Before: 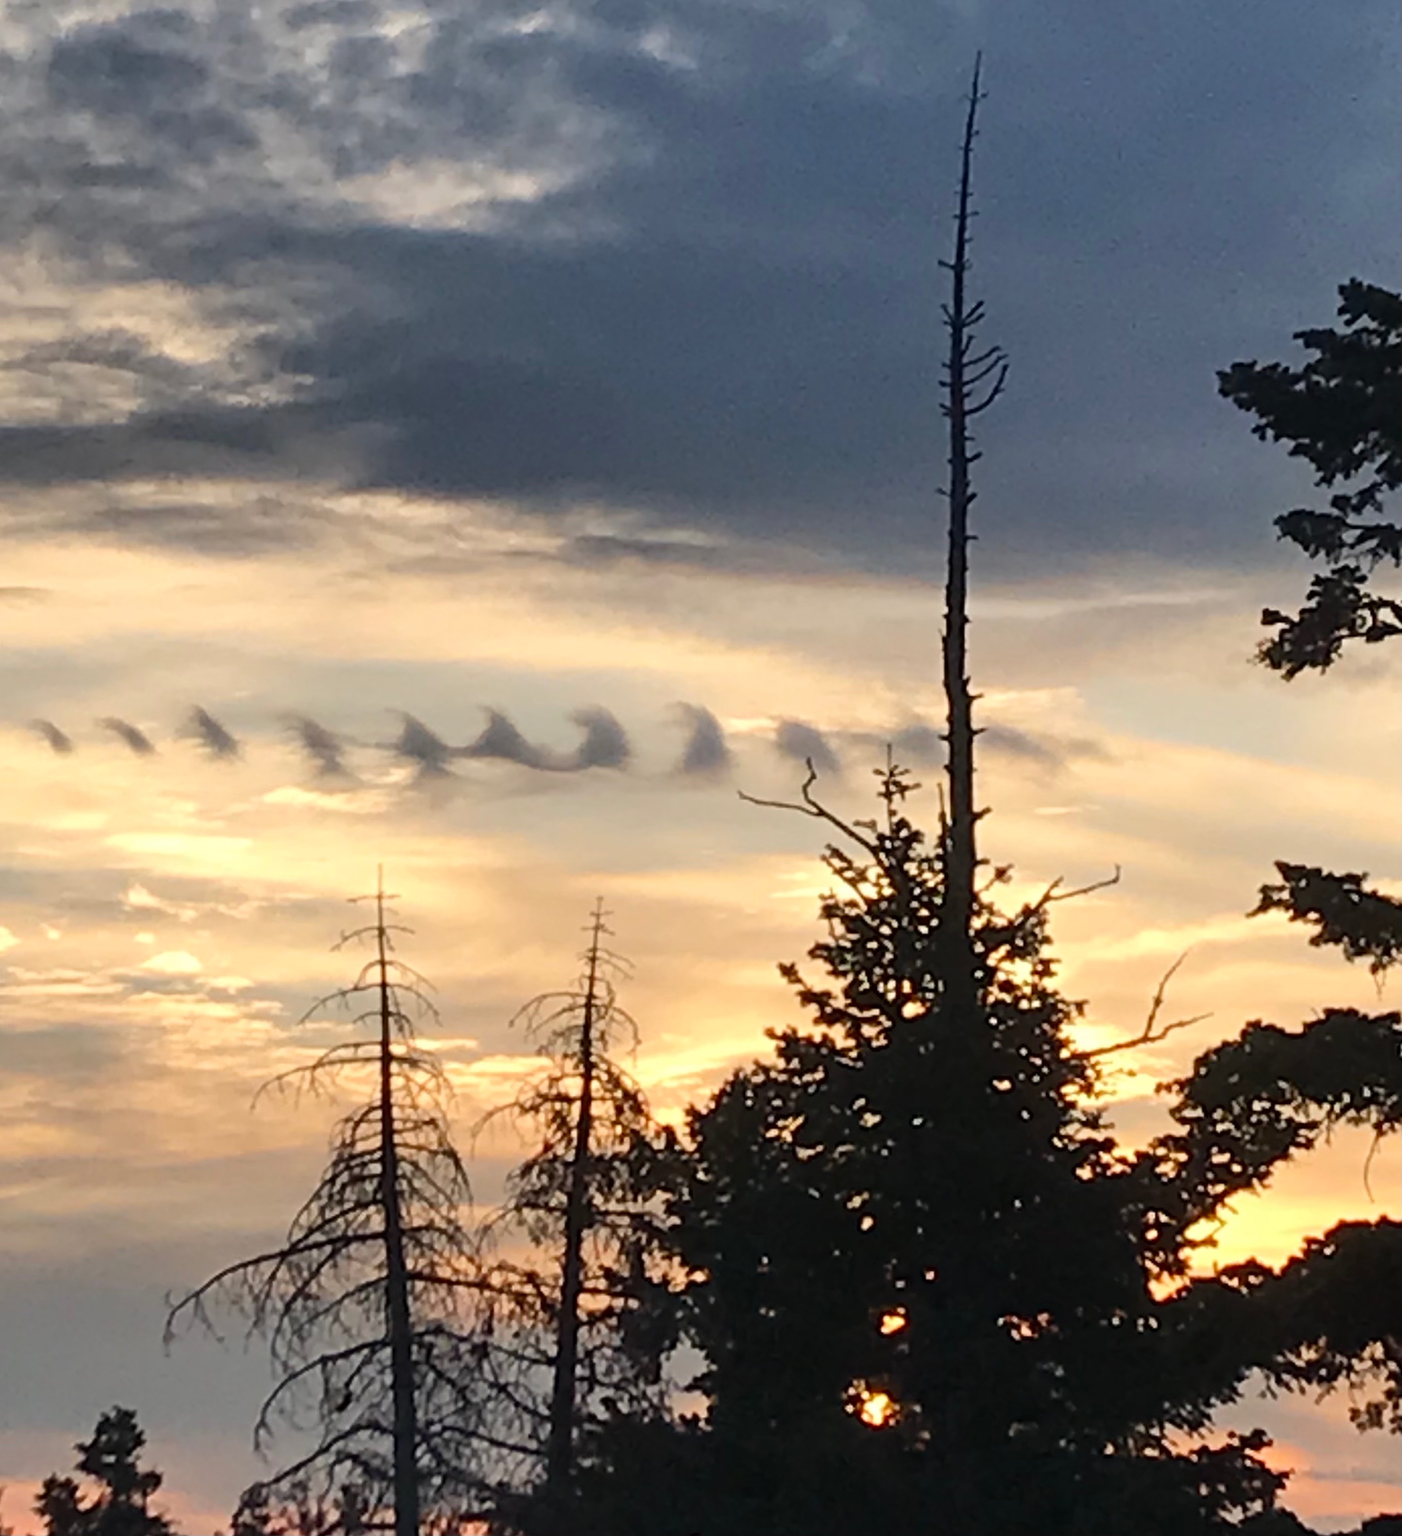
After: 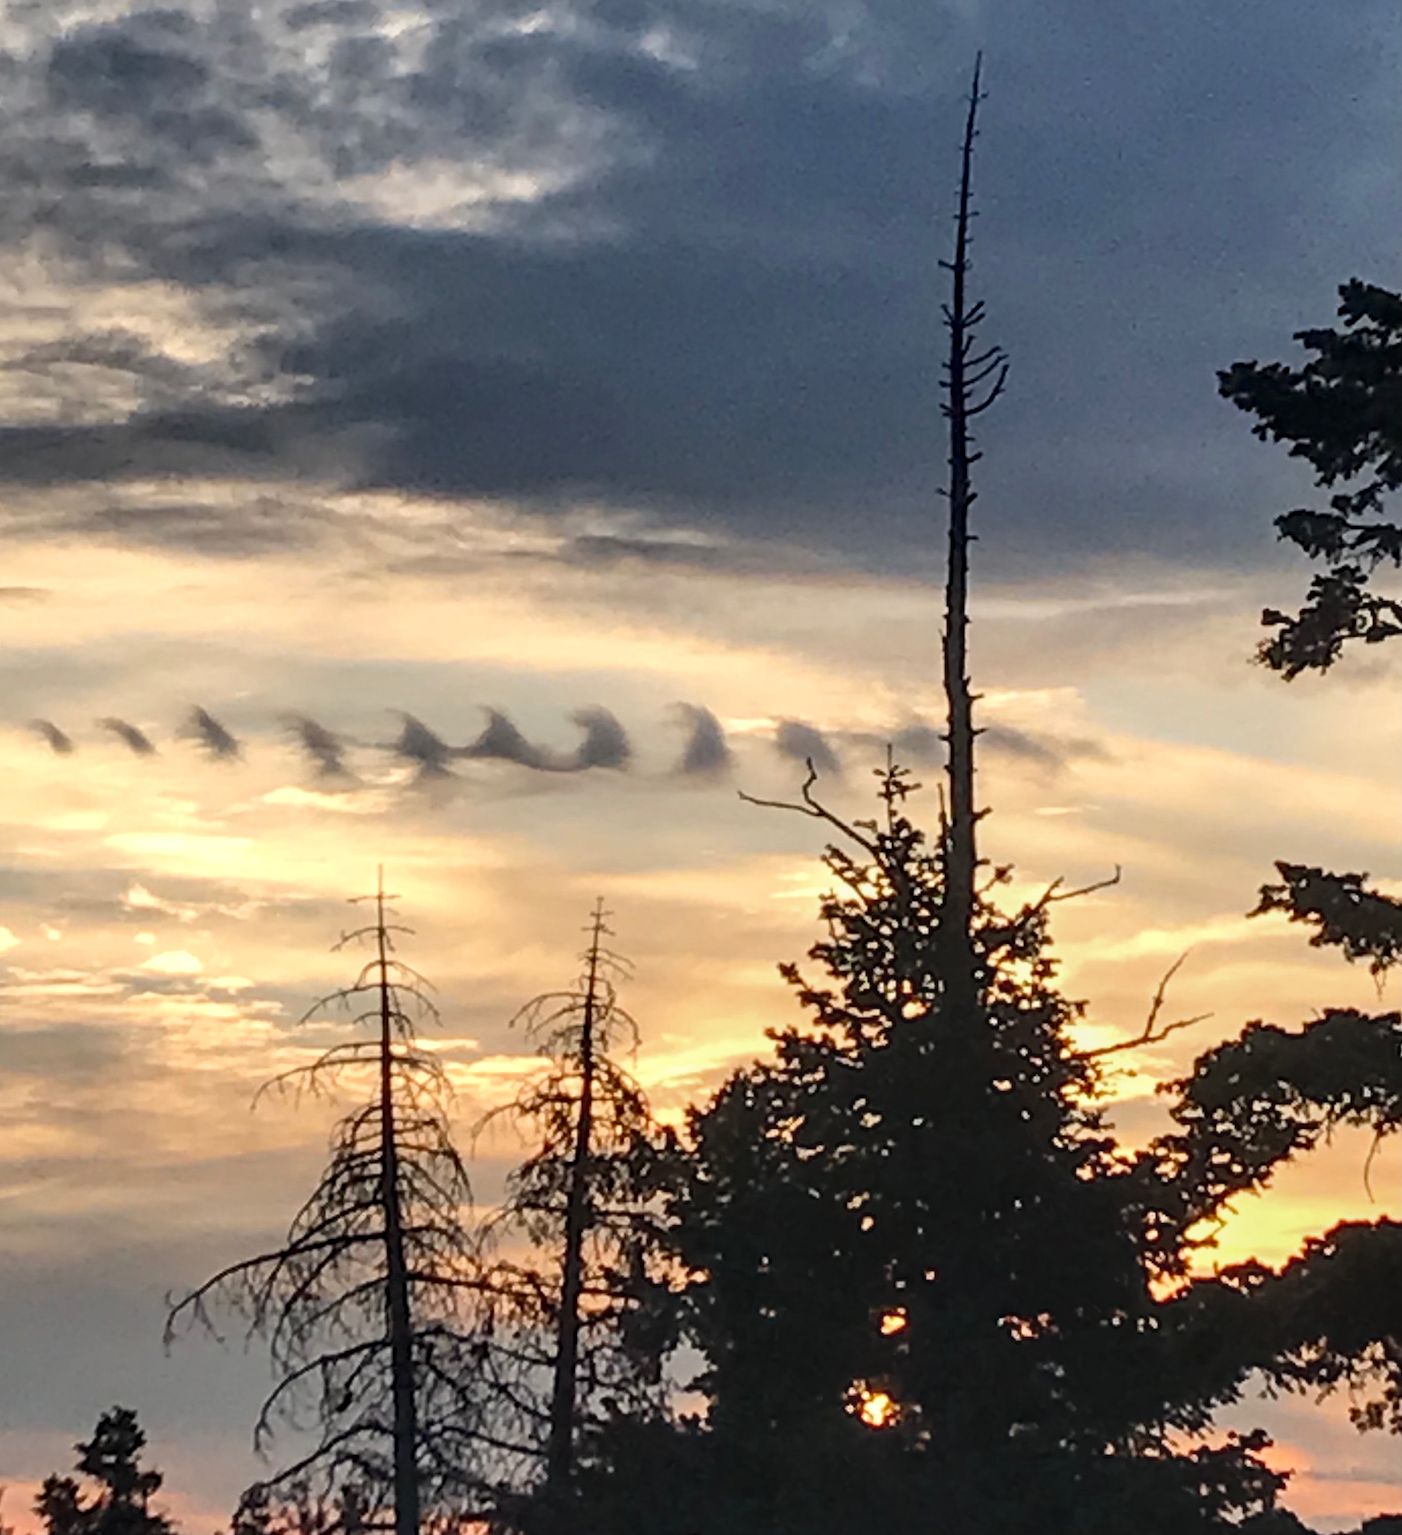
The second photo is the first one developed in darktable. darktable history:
color correction: highlights b* -0.059
local contrast: detail 130%
